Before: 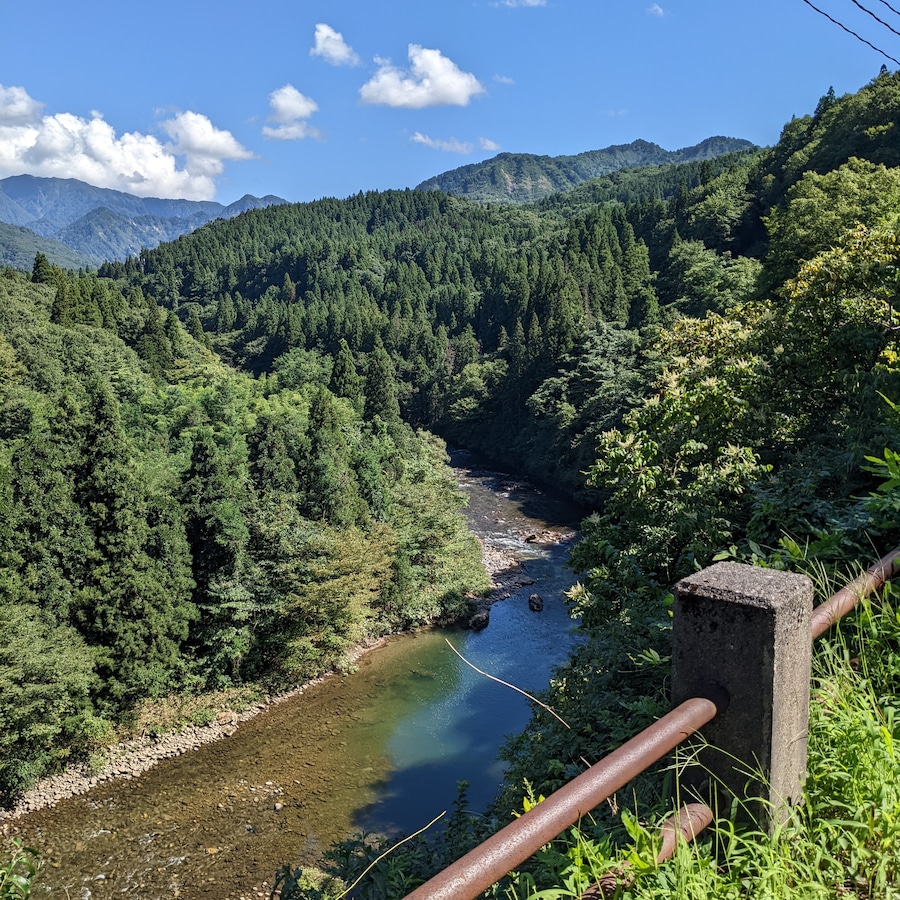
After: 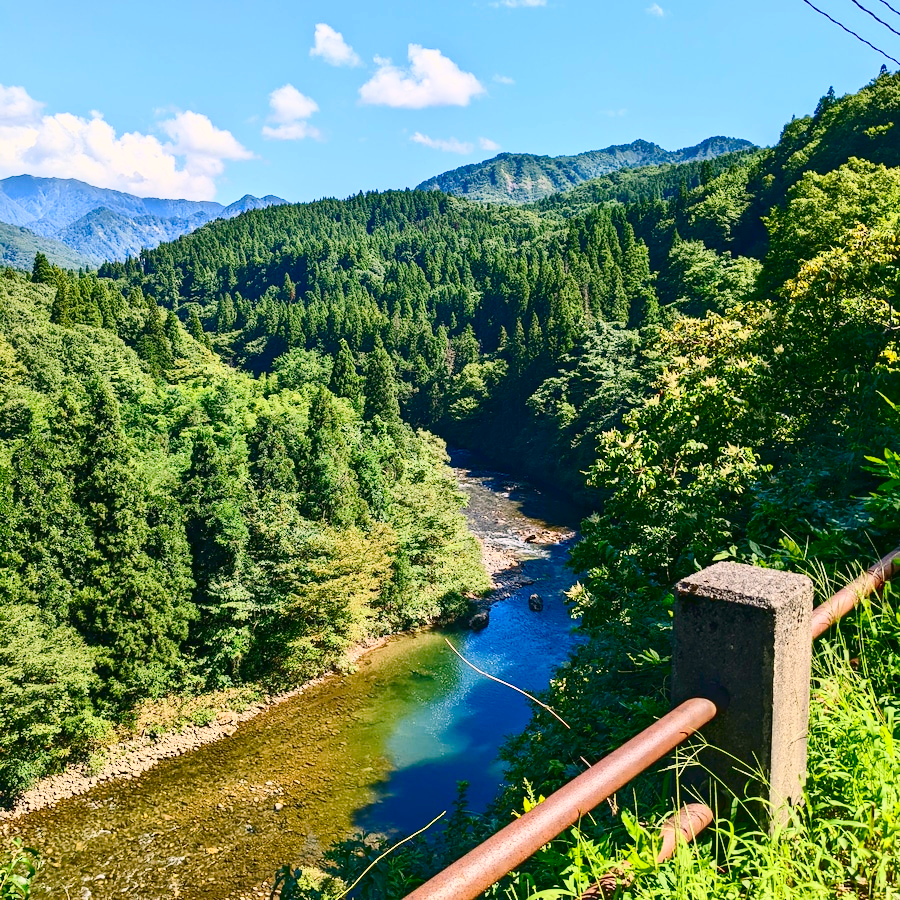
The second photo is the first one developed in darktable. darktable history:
exposure: black level correction -0.002, exposure 0.548 EV, compensate exposure bias true, compensate highlight preservation false
color balance rgb: shadows lift › hue 84.52°, perceptual saturation grading › global saturation 20%, perceptual saturation grading › highlights -25.484%, perceptual saturation grading › shadows 49.642%, global vibrance 24.52%, contrast -24.361%
contrast brightness saturation: contrast 0.413, brightness 0.043, saturation 0.251
color correction: highlights a* 4.09, highlights b* 4.95, shadows a* -7.82, shadows b* 5.03
